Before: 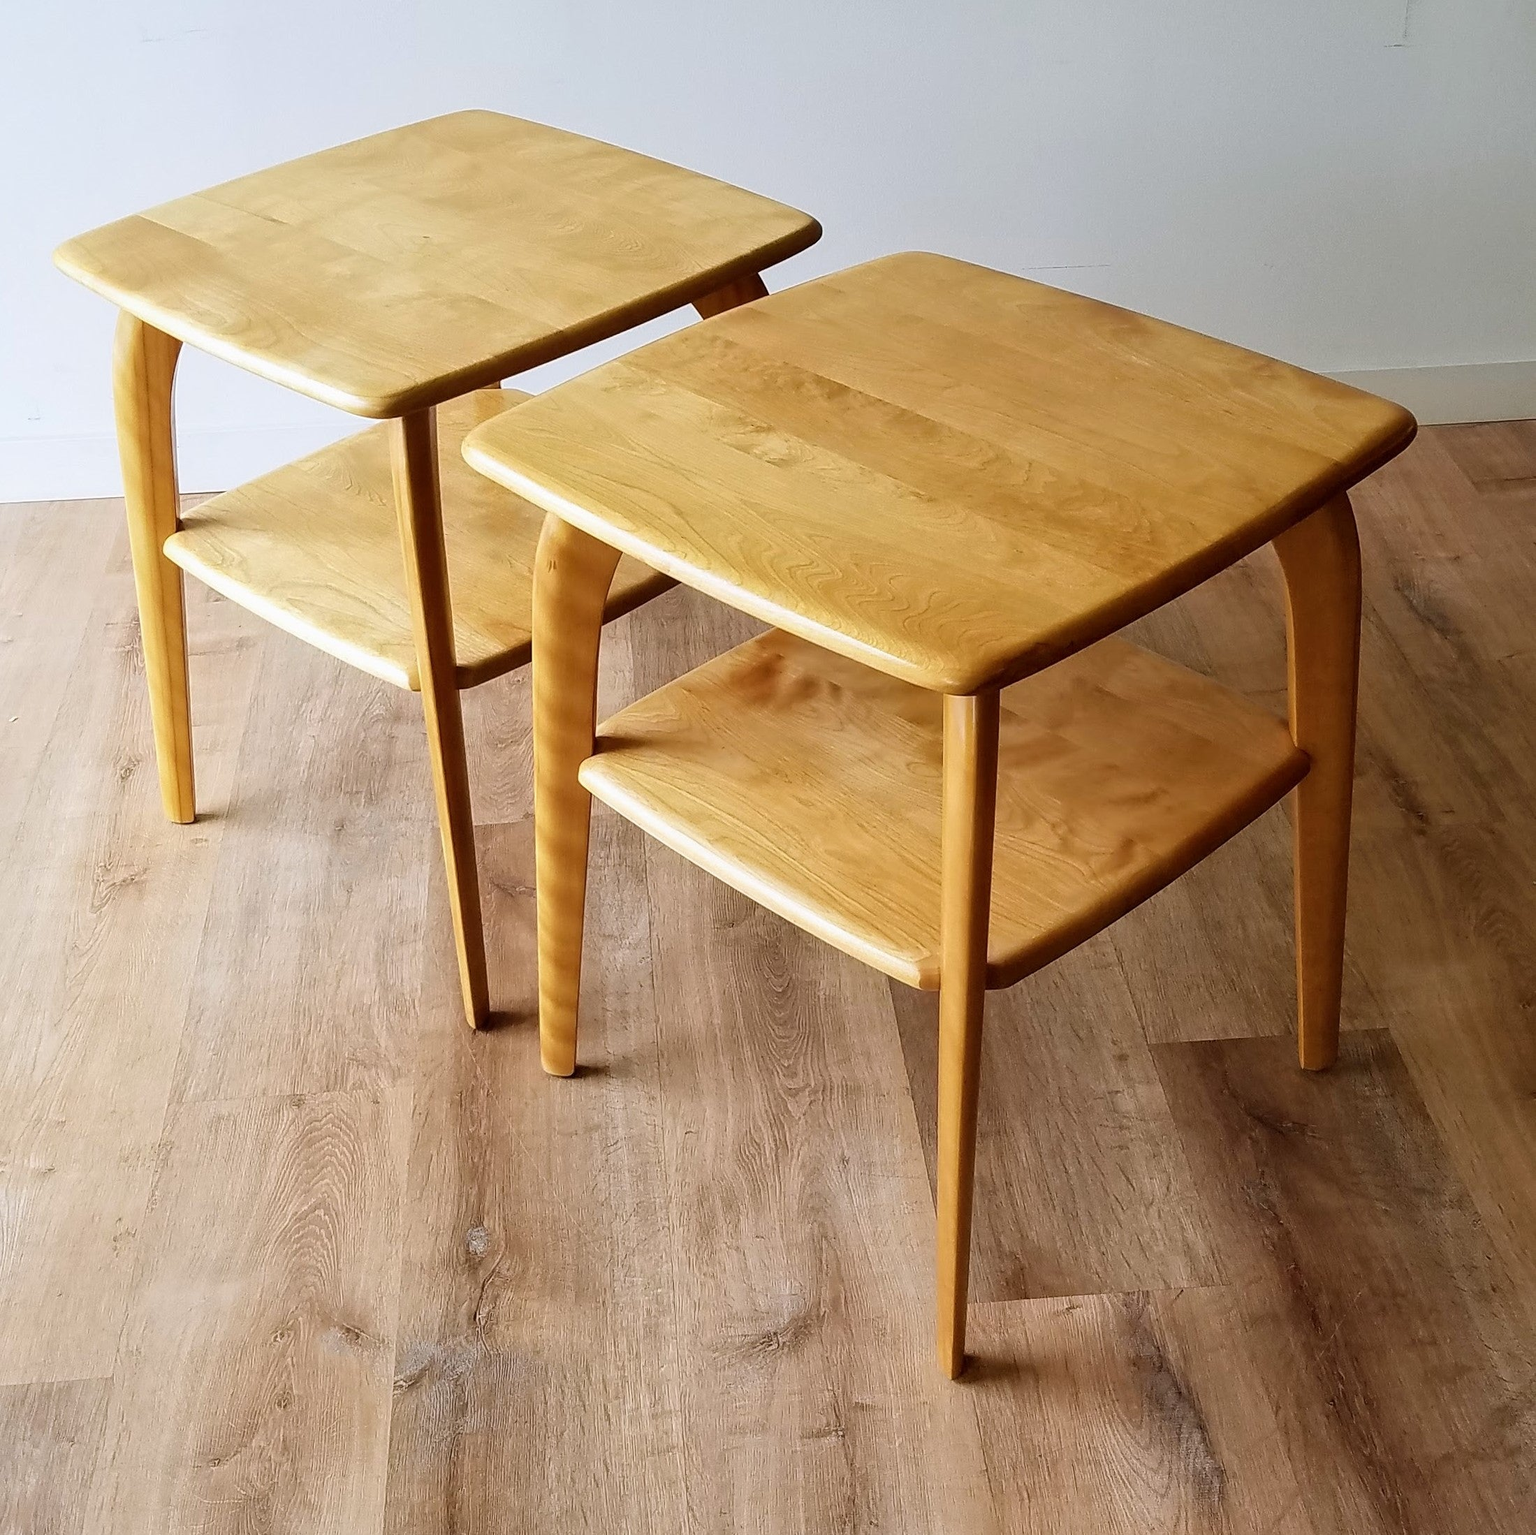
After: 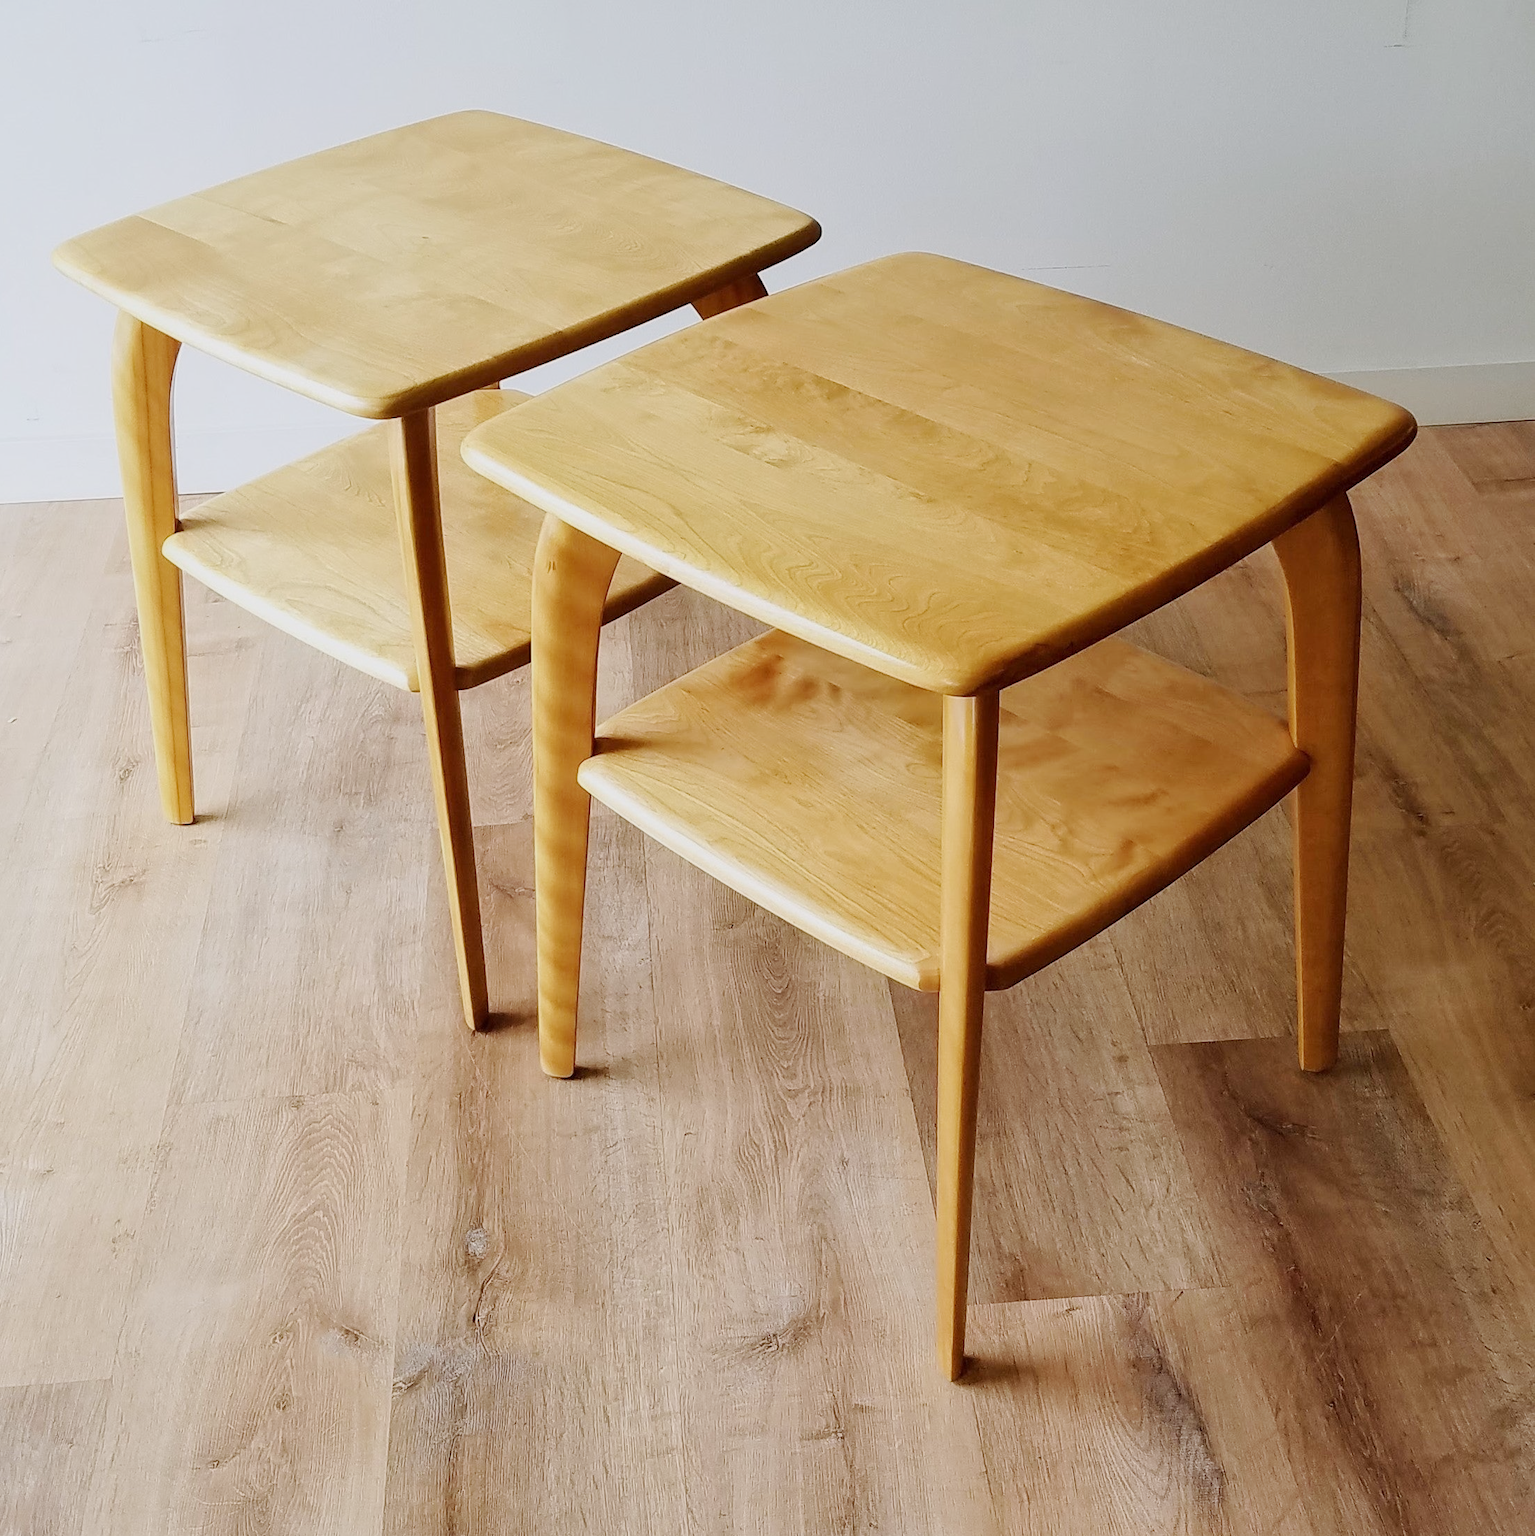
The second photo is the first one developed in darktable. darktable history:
exposure: exposure -0.36 EV, compensate highlight preservation false
crop and rotate: left 0.126%
base curve: curves: ch0 [(0, 0) (0.158, 0.273) (0.879, 0.895) (1, 1)], preserve colors none
